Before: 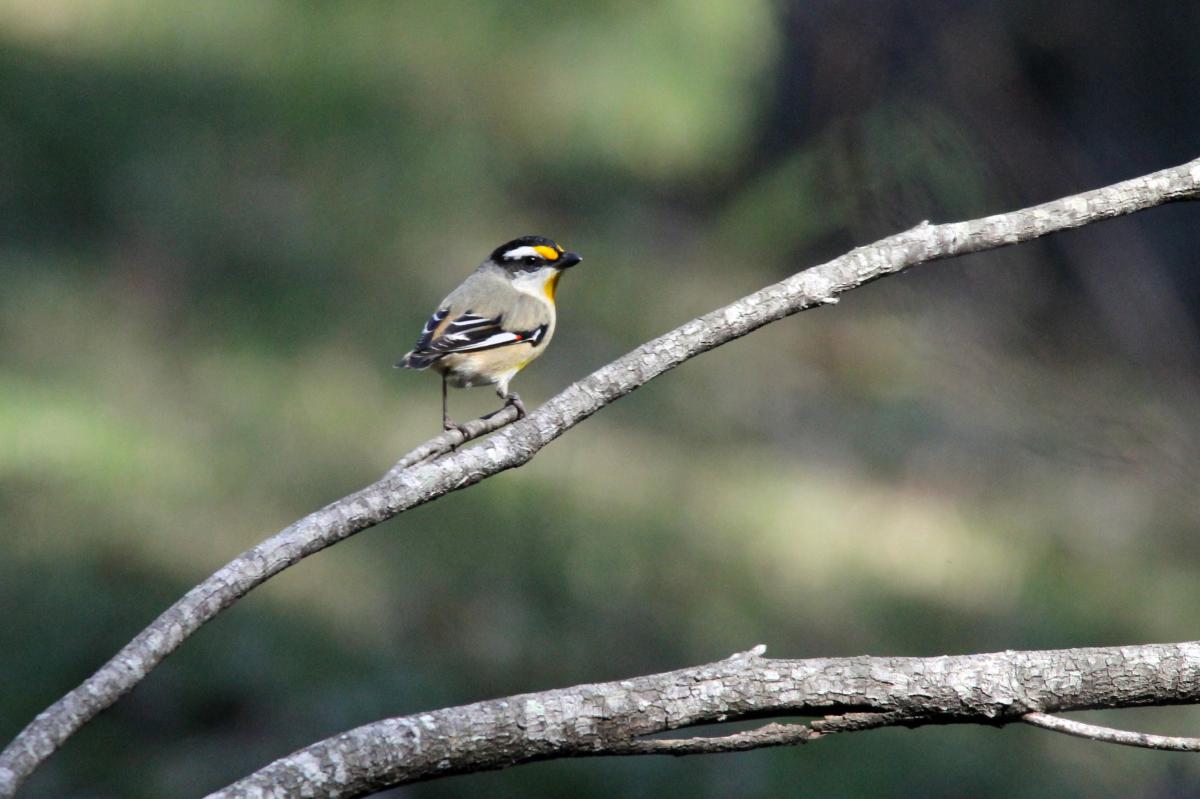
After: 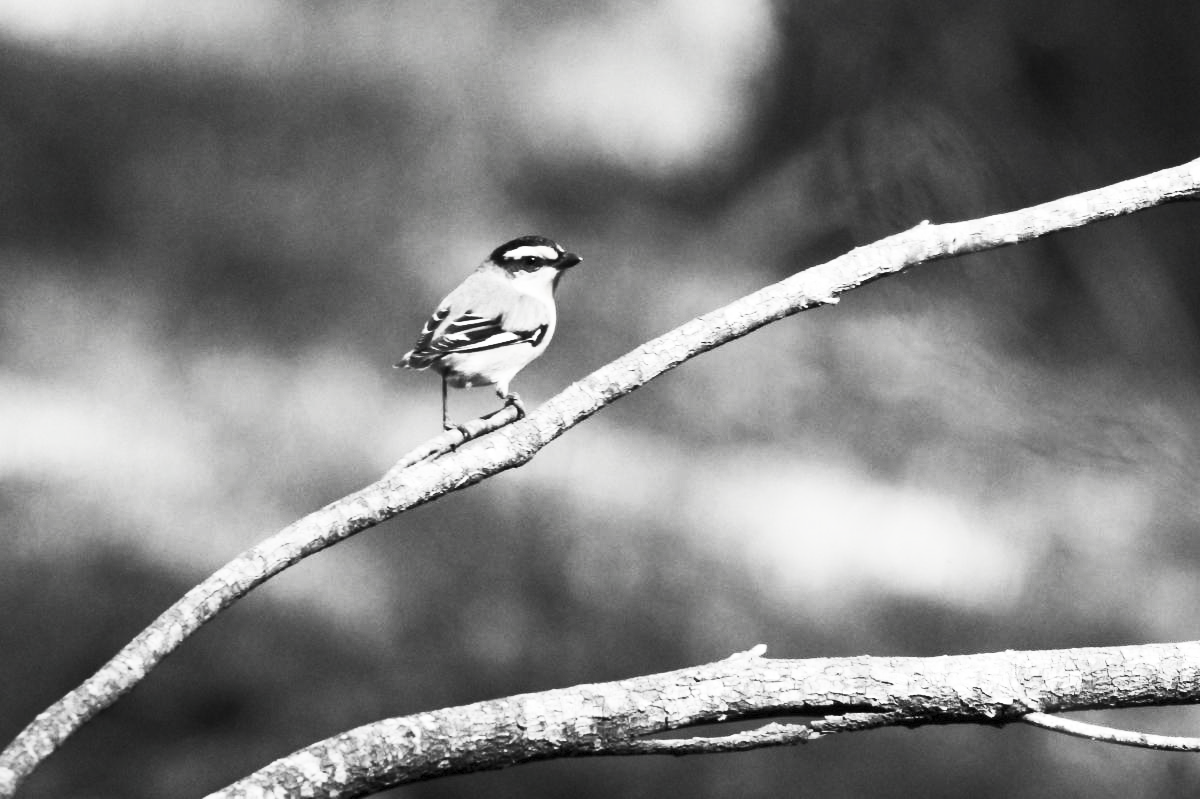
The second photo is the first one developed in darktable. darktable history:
exposure: compensate highlight preservation false
contrast brightness saturation: contrast 0.531, brightness 0.46, saturation -0.985
